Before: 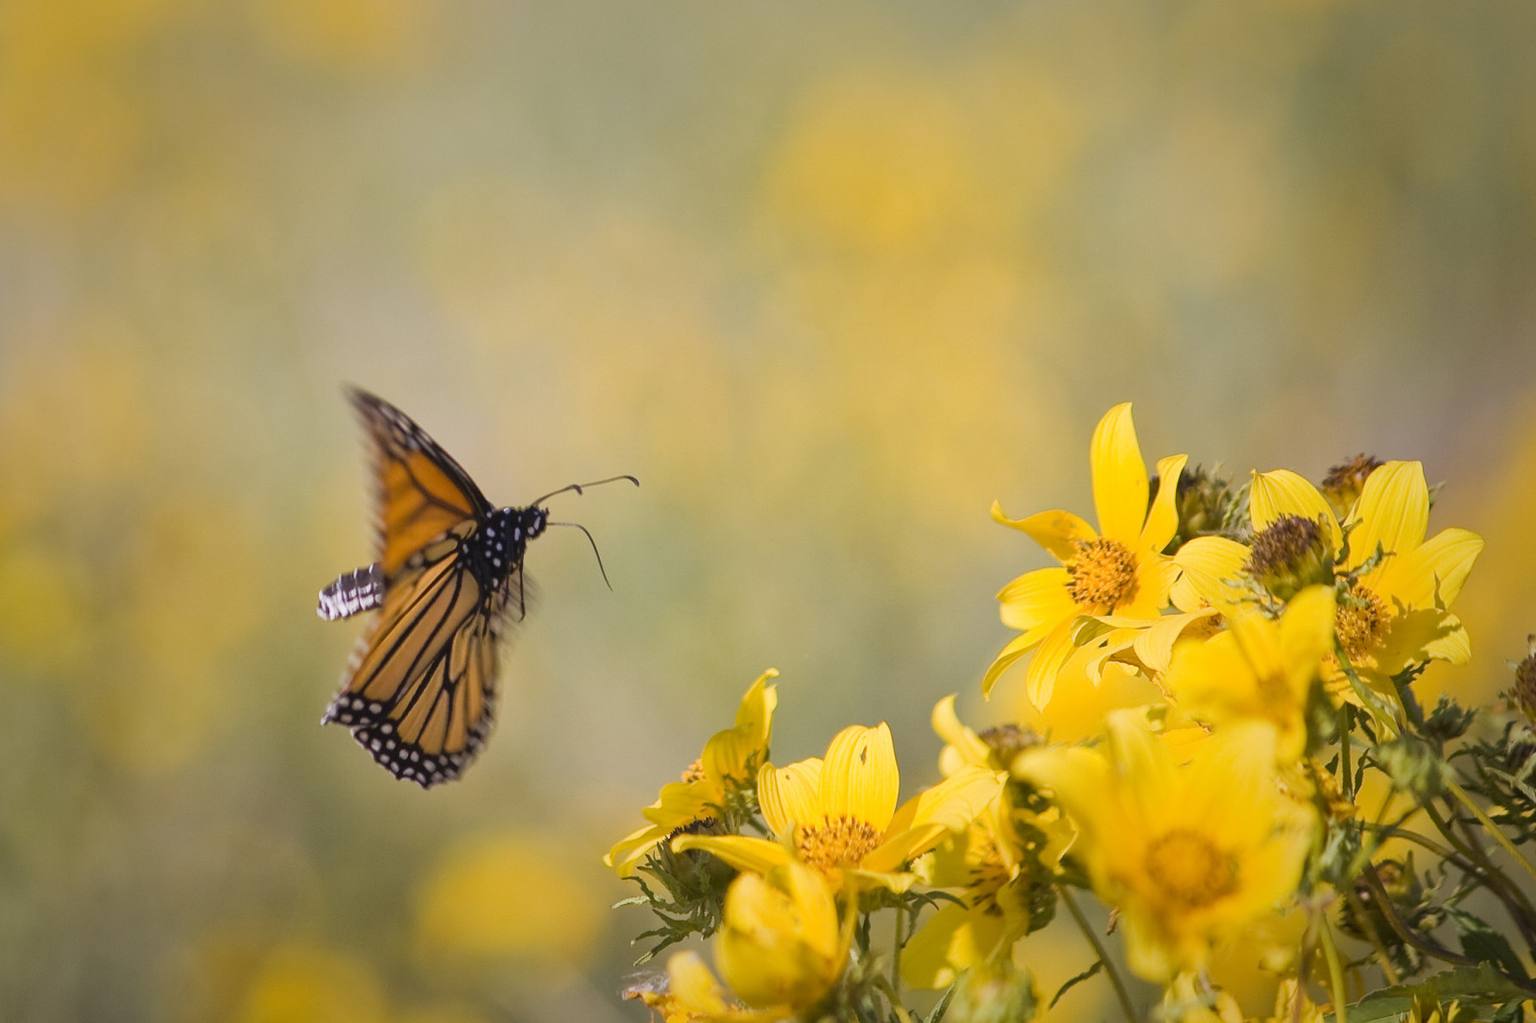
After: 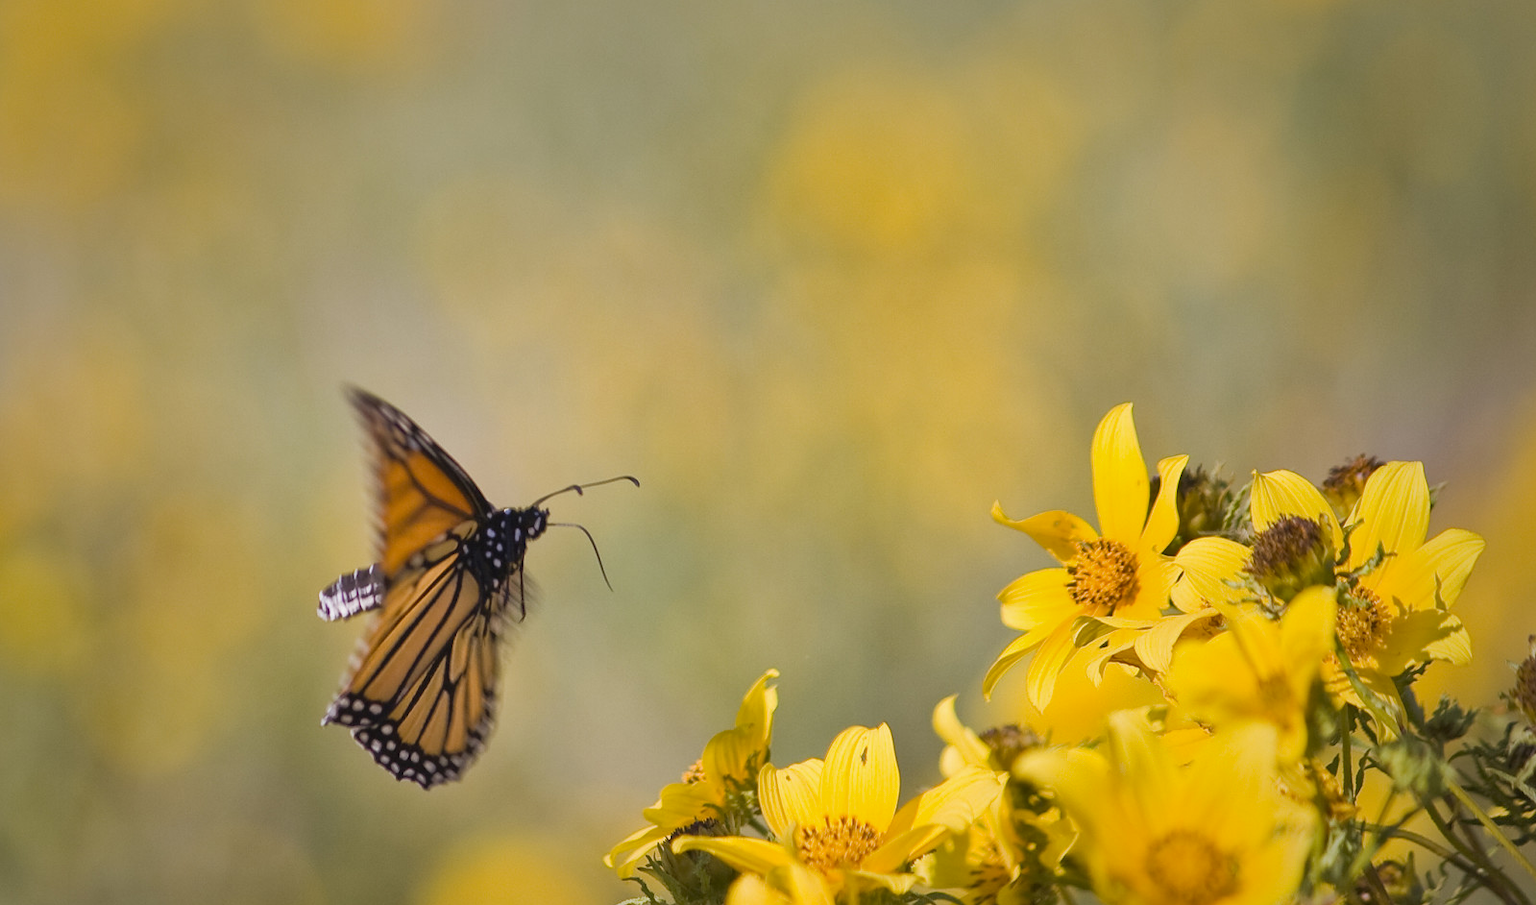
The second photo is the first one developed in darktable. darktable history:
crop and rotate: top 0%, bottom 11.49%
shadows and highlights: low approximation 0.01, soften with gaussian
